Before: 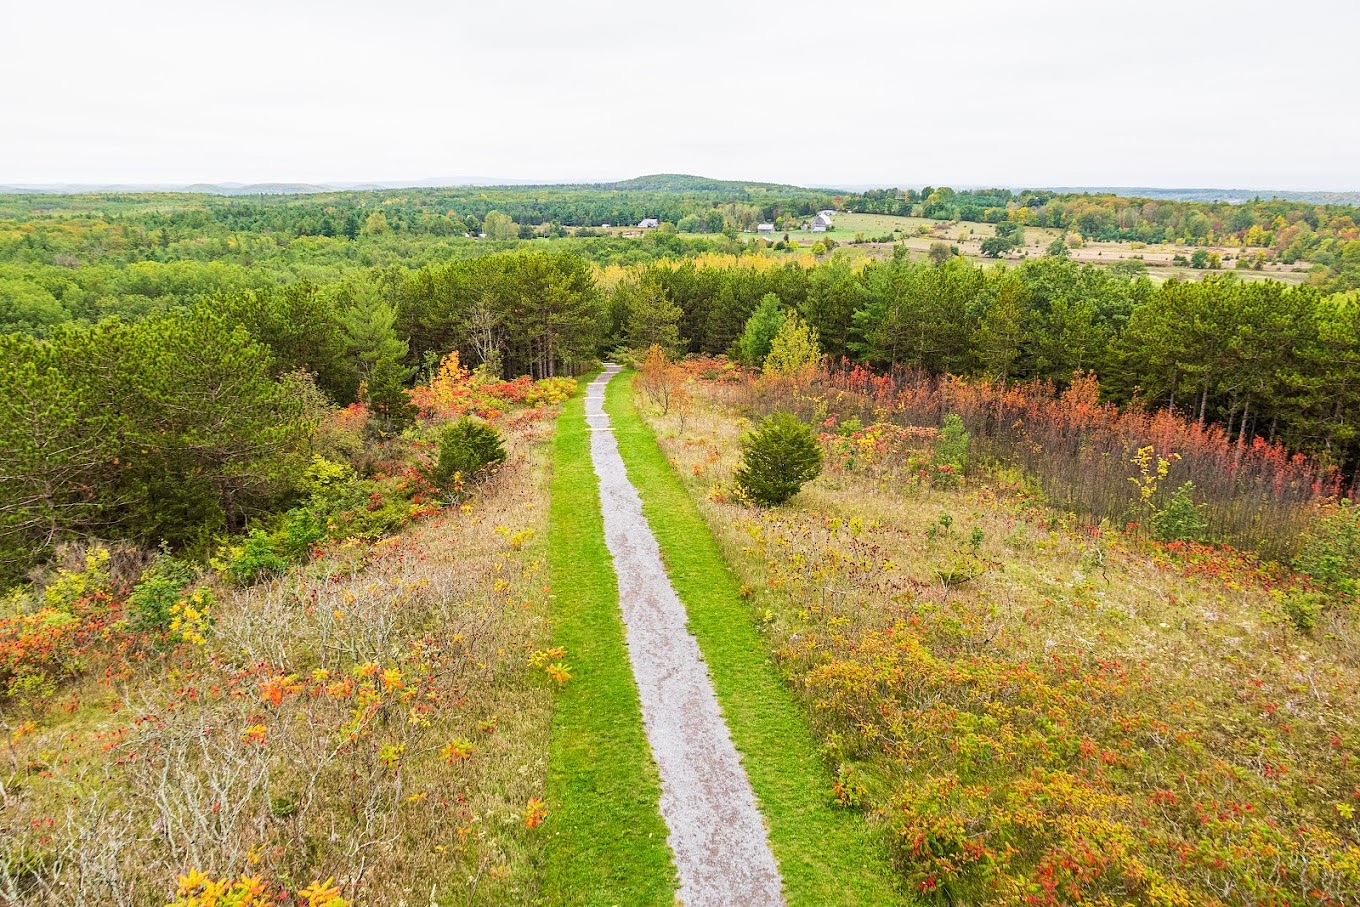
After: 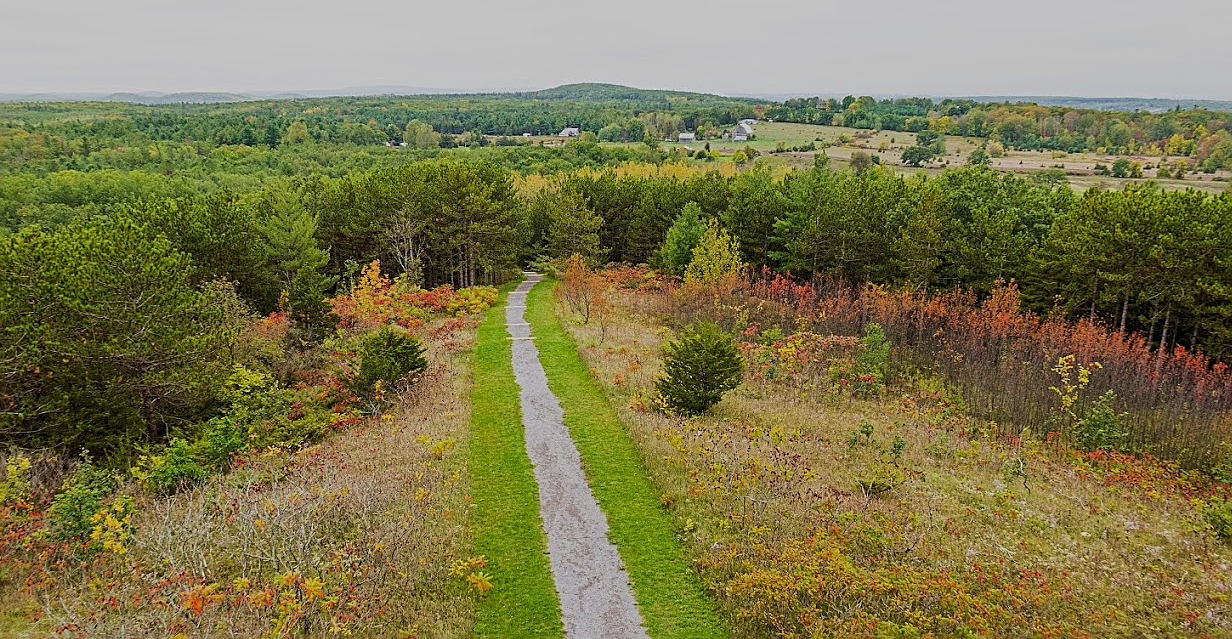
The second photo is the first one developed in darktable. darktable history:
exposure: black level correction 0, exposure -0.812 EV, compensate highlight preservation false
crop: left 5.83%, top 10.038%, right 3.554%, bottom 19.405%
sharpen: on, module defaults
